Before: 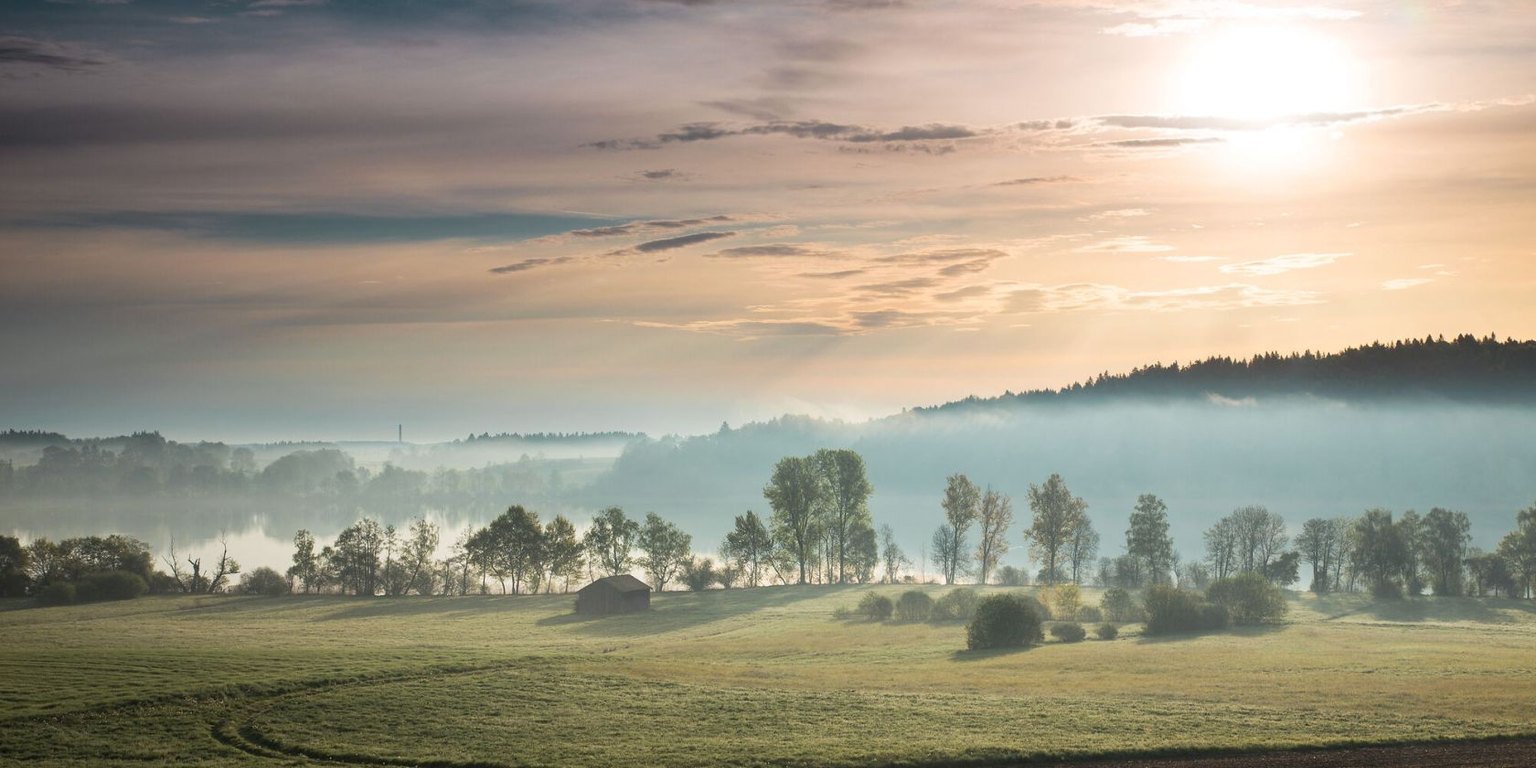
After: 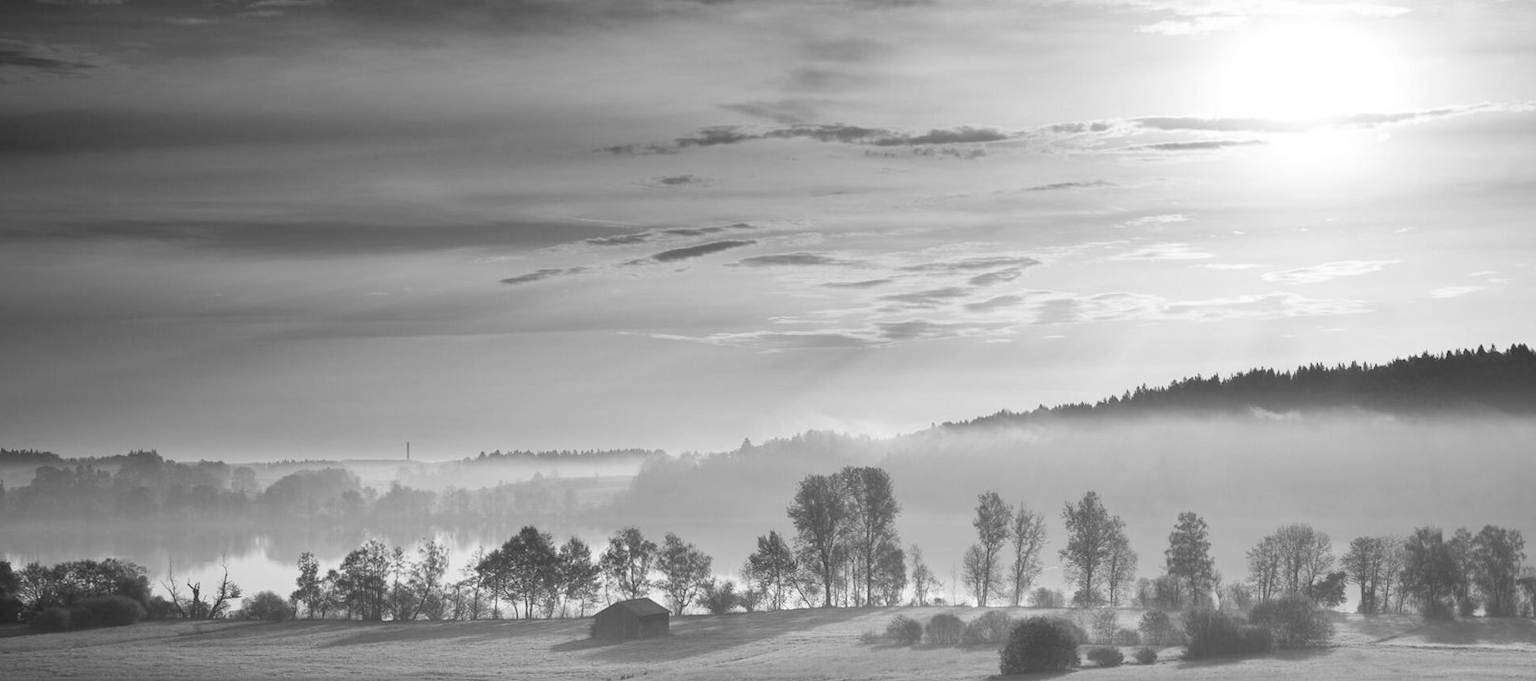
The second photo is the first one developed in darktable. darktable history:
monochrome: on, module defaults
color balance rgb: perceptual saturation grading › global saturation 20%, global vibrance 20%
exposure: black level correction 0.001, compensate highlight preservation false
crop and rotate: angle 0.2°, left 0.275%, right 3.127%, bottom 14.18%
